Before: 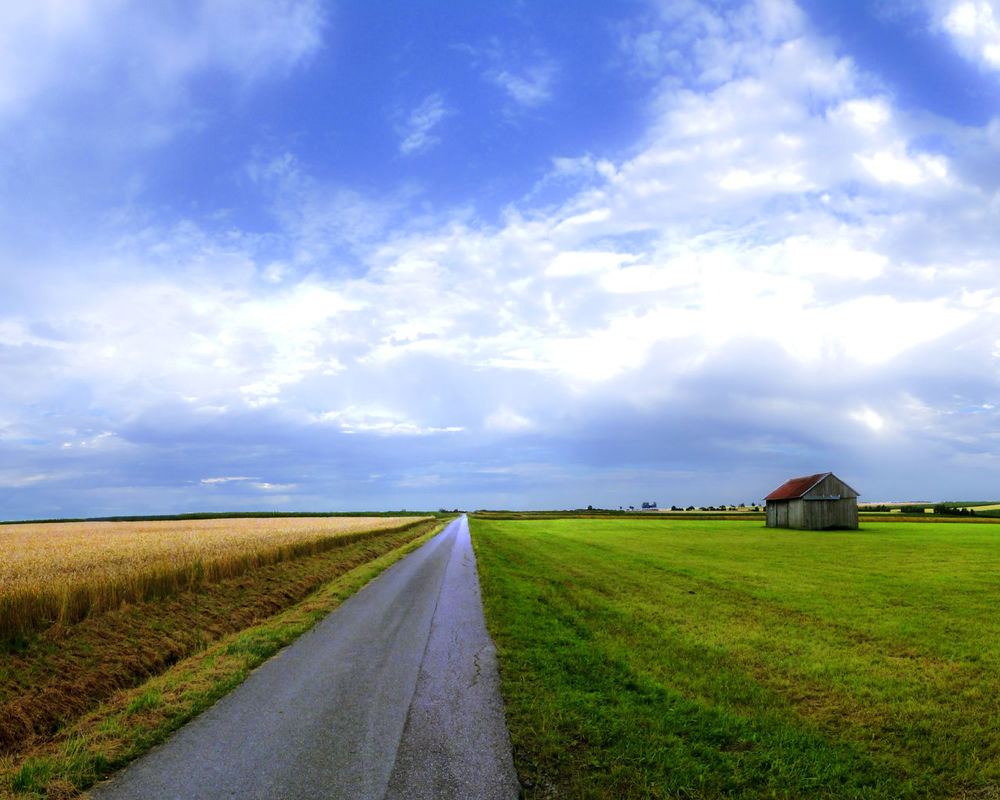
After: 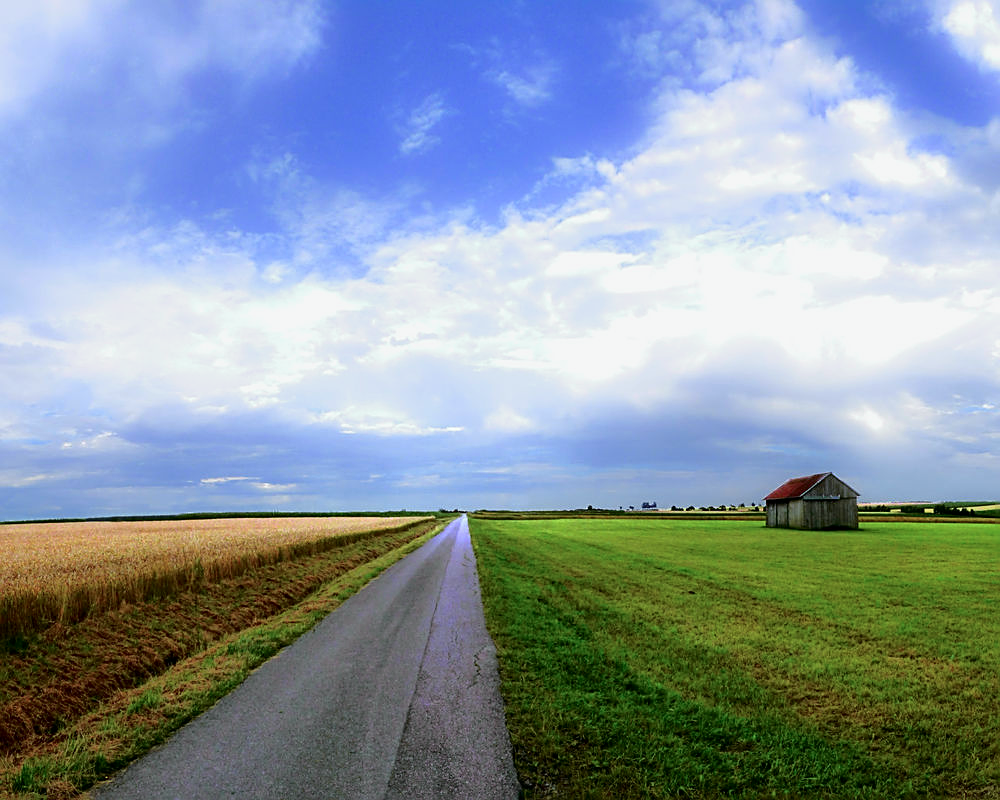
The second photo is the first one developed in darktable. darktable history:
tone curve: curves: ch0 [(0, 0) (0.058, 0.027) (0.214, 0.183) (0.304, 0.288) (0.561, 0.554) (0.687, 0.677) (0.768, 0.768) (0.858, 0.861) (0.986, 0.957)]; ch1 [(0, 0) (0.172, 0.123) (0.312, 0.296) (0.437, 0.429) (0.471, 0.469) (0.502, 0.5) (0.513, 0.515) (0.583, 0.604) (0.631, 0.659) (0.703, 0.721) (0.889, 0.924) (1, 1)]; ch2 [(0, 0) (0.411, 0.424) (0.485, 0.497) (0.502, 0.5) (0.517, 0.511) (0.566, 0.573) (0.622, 0.613) (0.709, 0.677) (1, 1)], color space Lab, independent channels, preserve colors none
sharpen: on, module defaults
